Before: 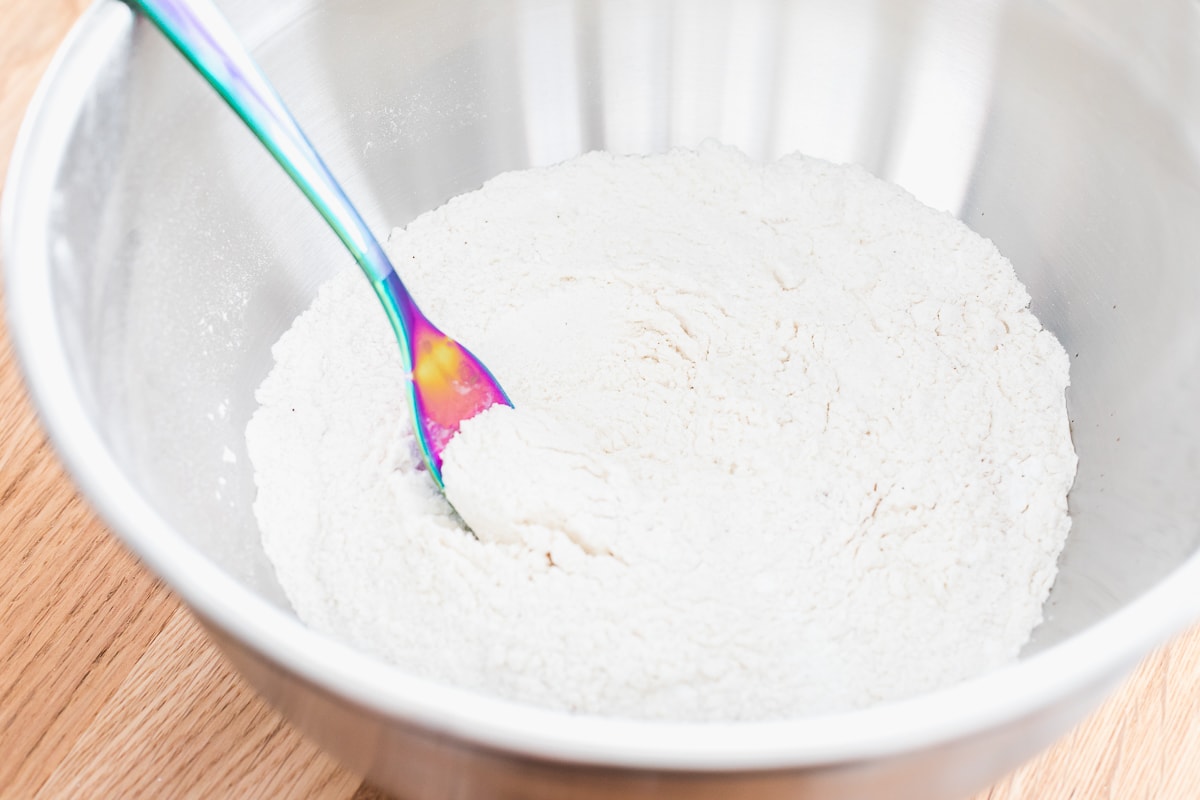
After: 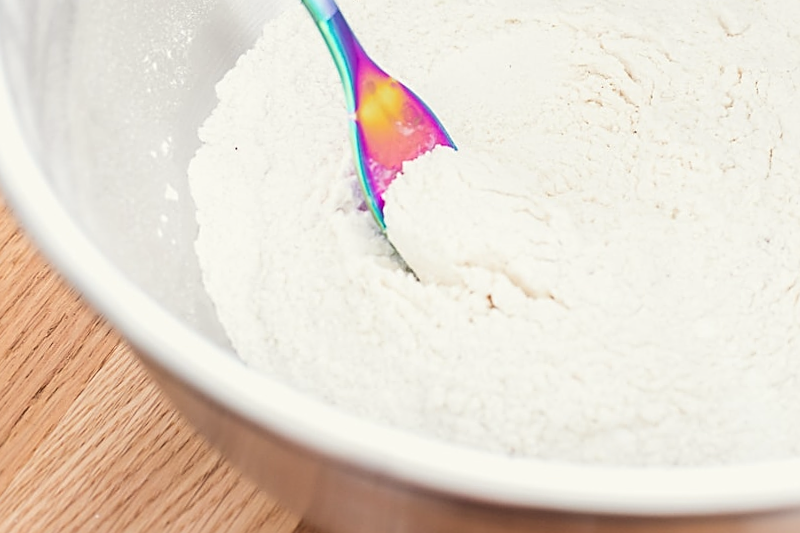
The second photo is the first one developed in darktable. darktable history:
crop and rotate: angle -0.82°, left 3.85%, top 31.828%, right 27.992%
color correction: highlights a* -0.95, highlights b* 4.5, shadows a* 3.55
sharpen: on, module defaults
